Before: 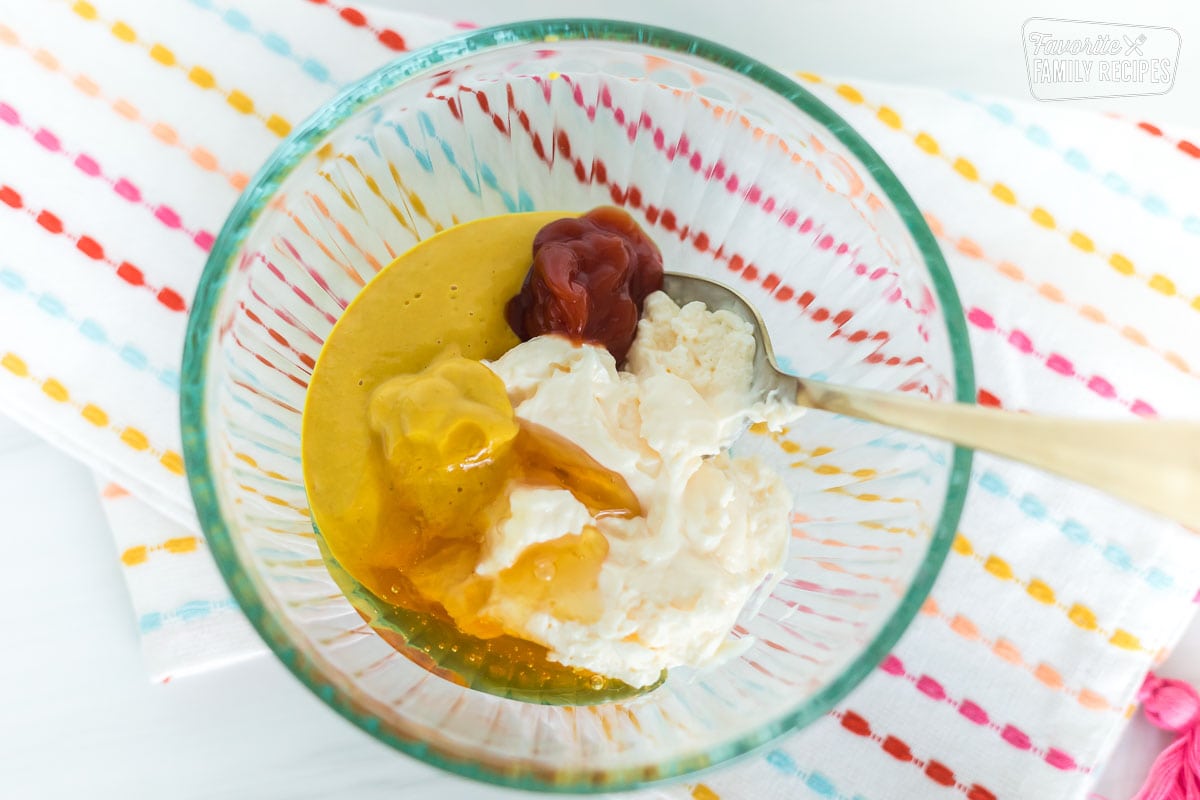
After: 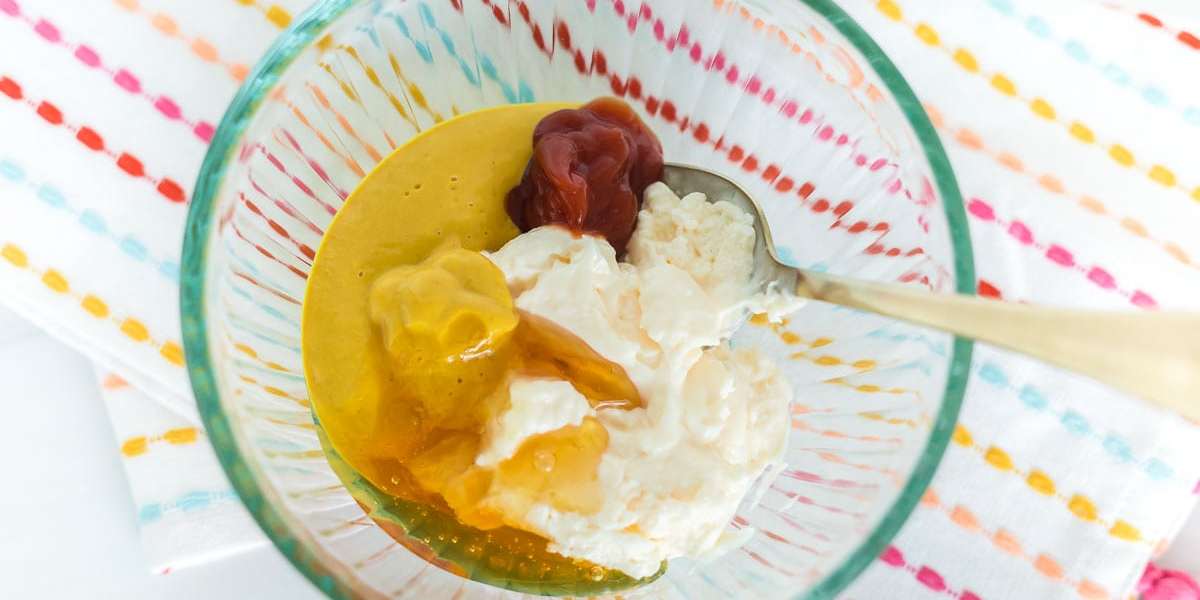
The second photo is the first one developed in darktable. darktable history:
crop: top 13.665%, bottom 11.246%
